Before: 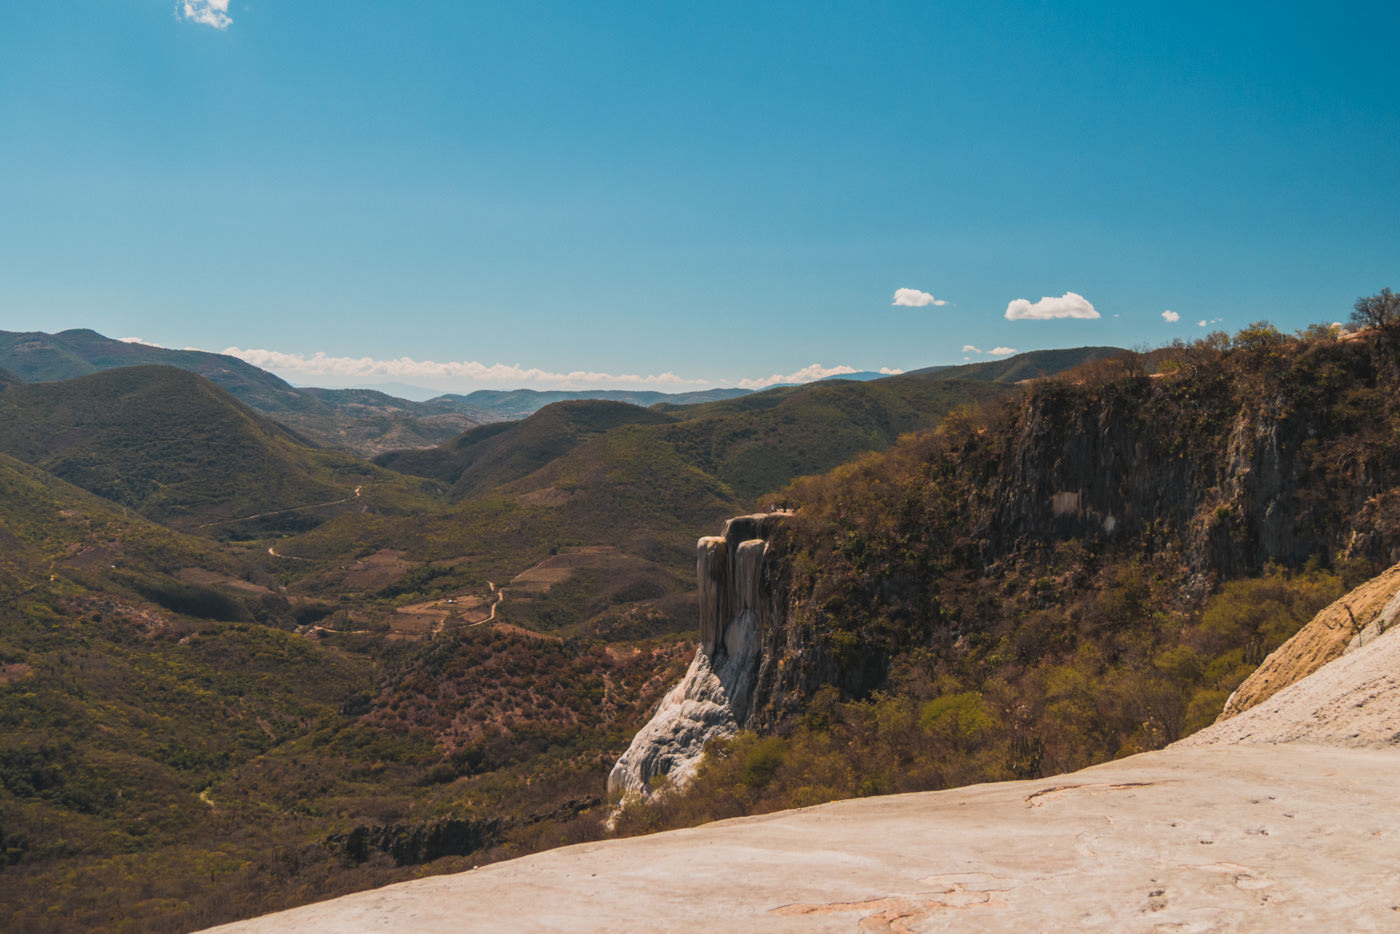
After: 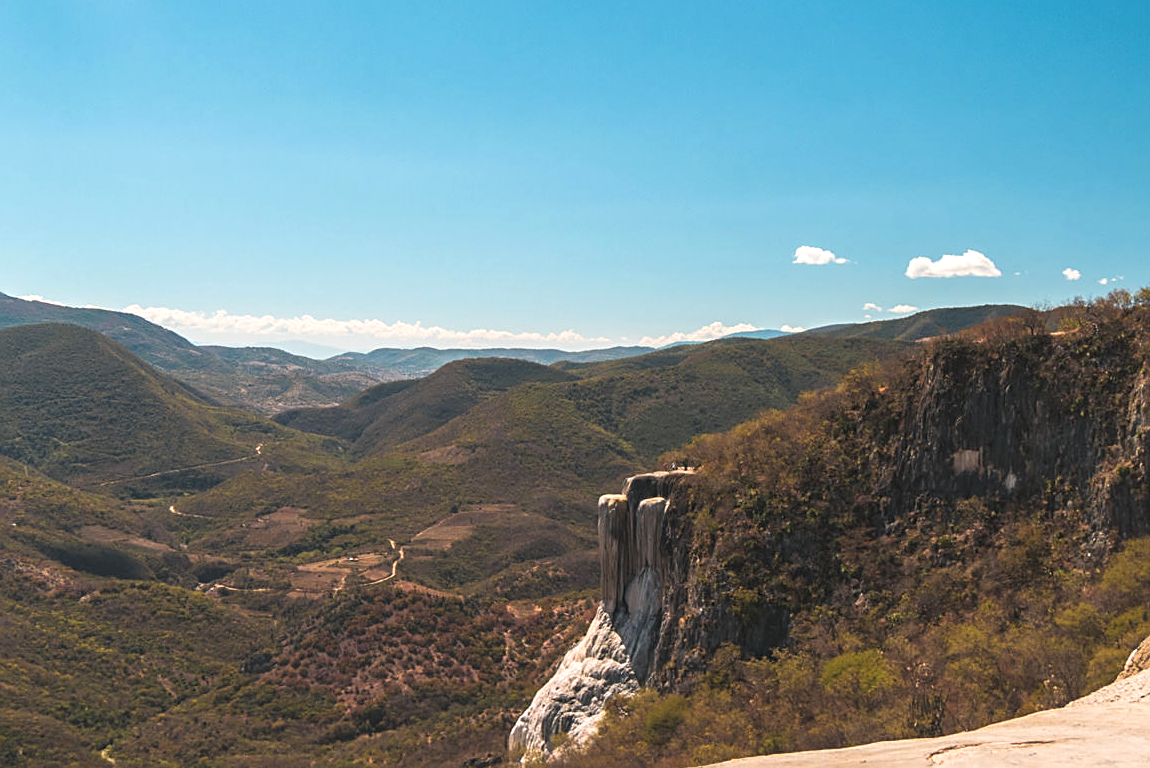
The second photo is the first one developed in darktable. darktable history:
crop and rotate: left 7.196%, top 4.574%, right 10.605%, bottom 13.178%
sharpen: on, module defaults
exposure: black level correction 0, exposure 0.6 EV, compensate highlight preservation false
color zones: curves: ch0 [(0, 0.613) (0.01, 0.613) (0.245, 0.448) (0.498, 0.529) (0.642, 0.665) (0.879, 0.777) (0.99, 0.613)]; ch1 [(0, 0) (0.143, 0) (0.286, 0) (0.429, 0) (0.571, 0) (0.714, 0) (0.857, 0)], mix -93.41%
